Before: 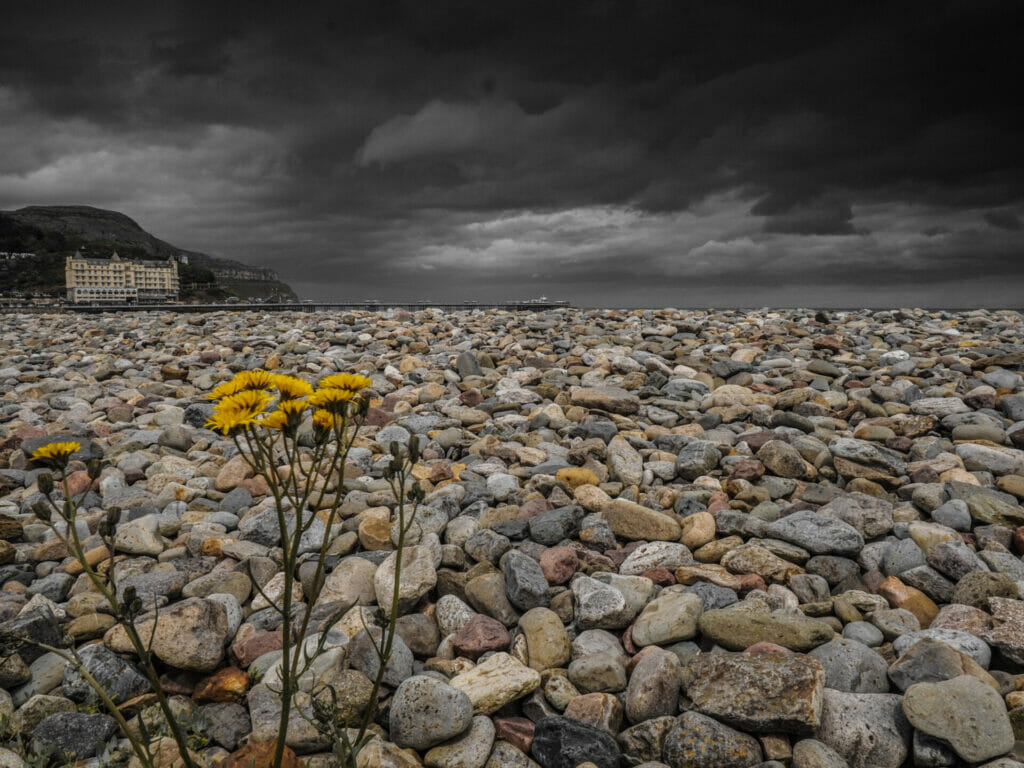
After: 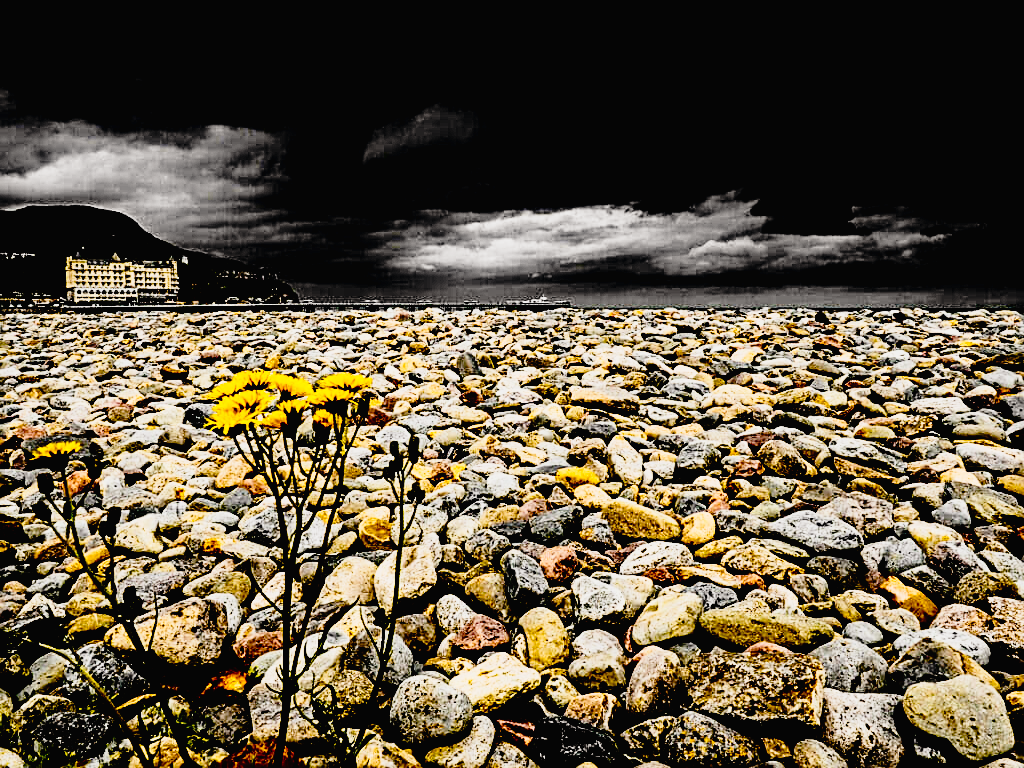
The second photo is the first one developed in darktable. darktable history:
sharpen: on, module defaults
tone curve: curves: ch0 [(0, 0.013) (0.129, 0.1) (0.291, 0.375) (0.46, 0.576) (0.667, 0.78) (0.851, 0.903) (0.997, 0.951)]; ch1 [(0, 0) (0.353, 0.344) (0.45, 0.46) (0.498, 0.495) (0.528, 0.531) (0.563, 0.566) (0.592, 0.609) (0.657, 0.672) (1, 1)]; ch2 [(0, 0) (0.333, 0.346) (0.375, 0.375) (0.427, 0.44) (0.5, 0.501) (0.505, 0.505) (0.544, 0.573) (0.576, 0.615) (0.612, 0.644) (0.66, 0.715) (1, 1)], preserve colors none
haze removal: adaptive false
base curve: curves: ch0 [(0, 0) (0.007, 0.004) (0.027, 0.03) (0.046, 0.07) (0.207, 0.54) (0.442, 0.872) (0.673, 0.972) (1, 1)], preserve colors average RGB
tone equalizer: on, module defaults
exposure: black level correction 0.055, exposure -0.035 EV, compensate highlight preservation false
color balance rgb: power › chroma 0.678%, power › hue 60°, highlights gain › chroma 0.161%, highlights gain › hue 330.62°, perceptual saturation grading › global saturation 19.473%, perceptual brilliance grading › highlights 7.483%, perceptual brilliance grading › mid-tones 3.241%, perceptual brilliance grading › shadows 1.703%
